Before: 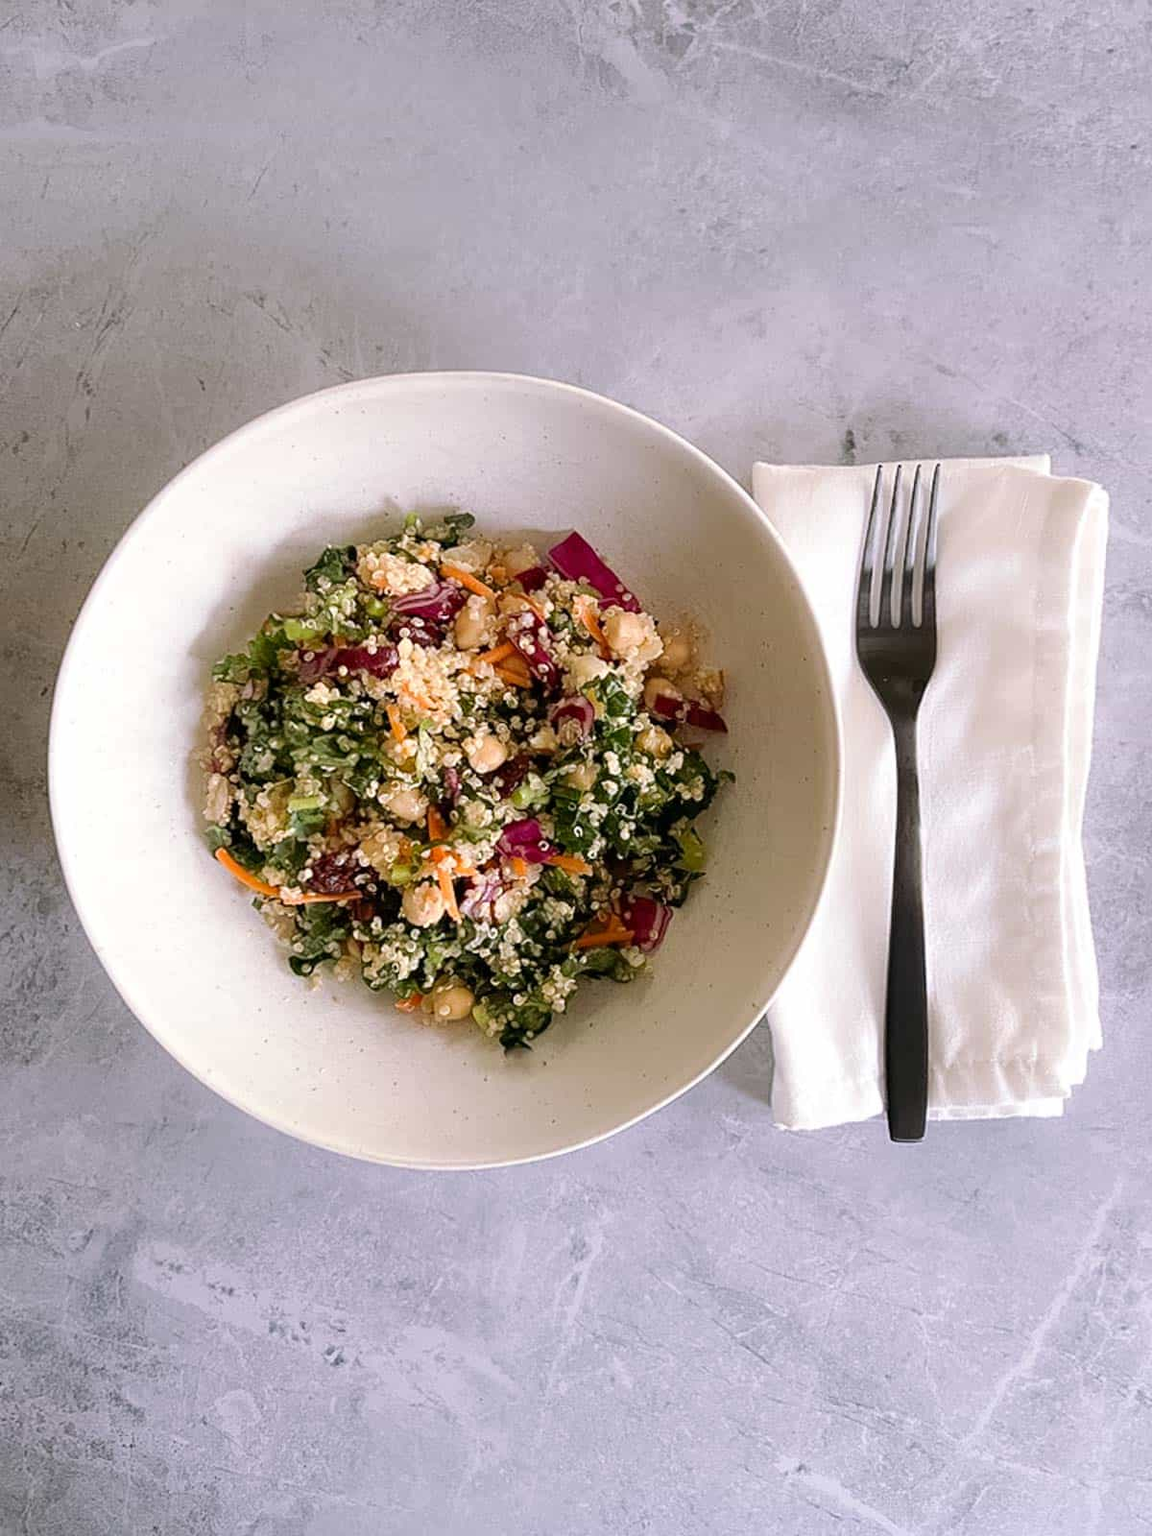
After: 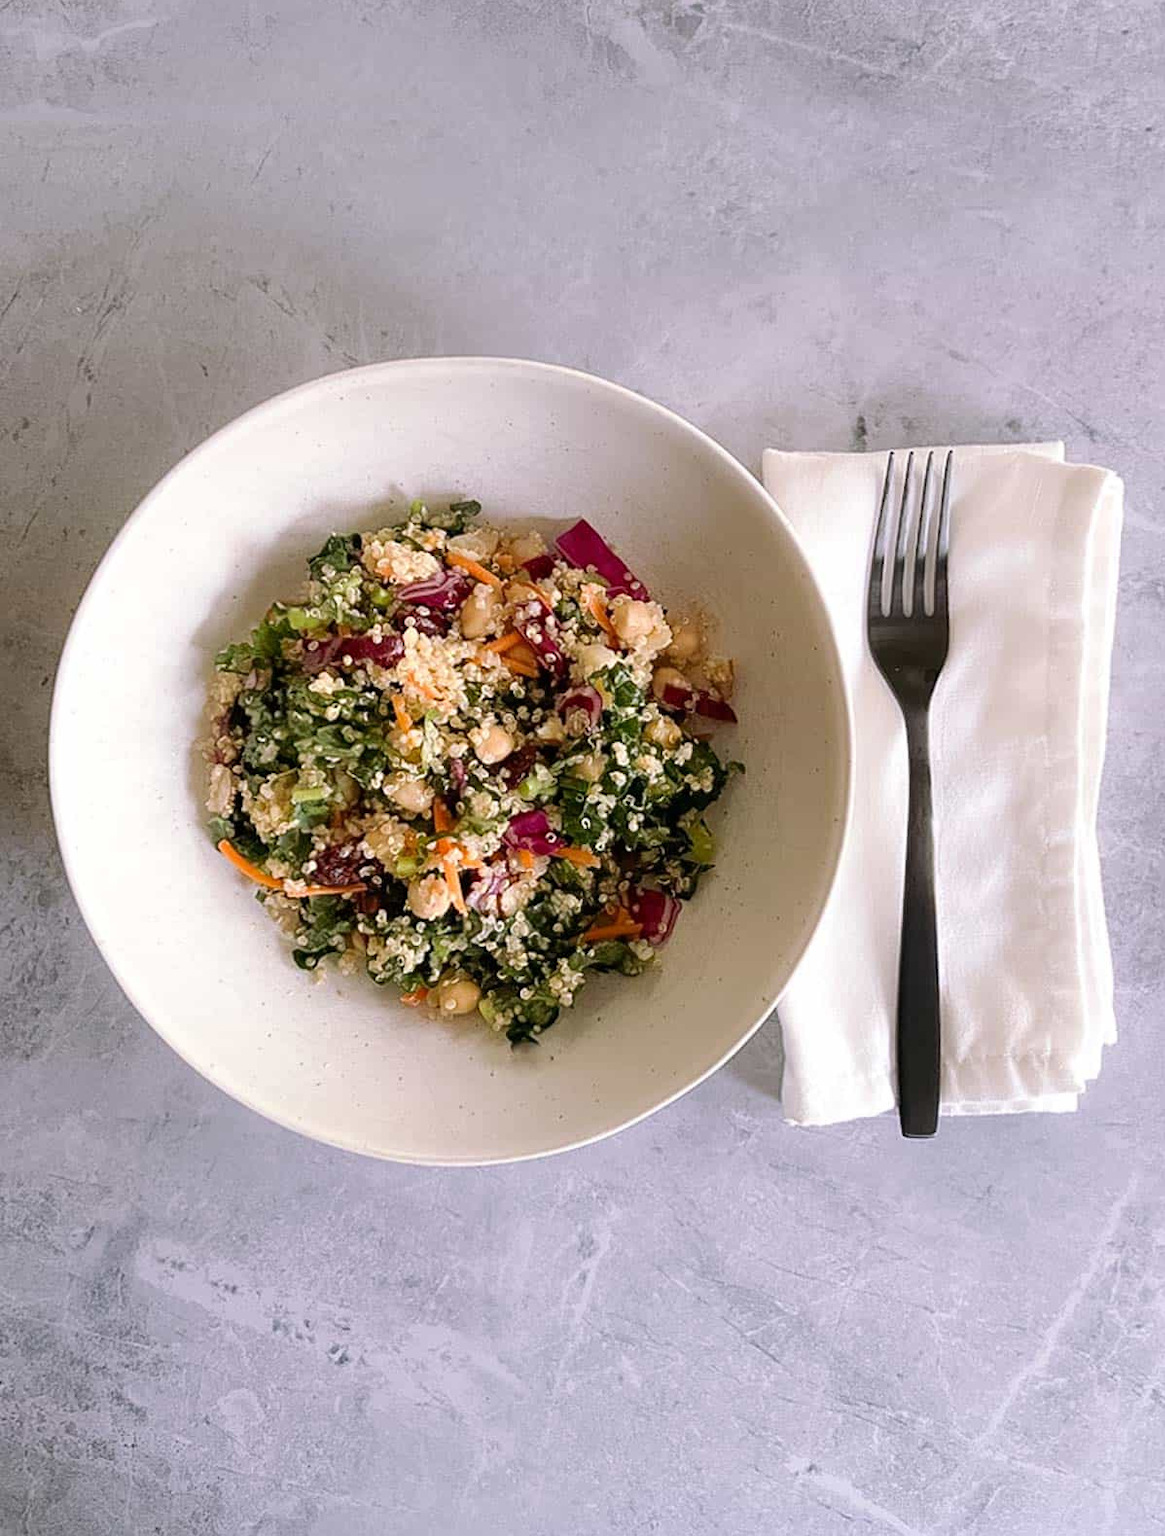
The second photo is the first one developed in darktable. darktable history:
crop: top 1.287%, right 0.107%
